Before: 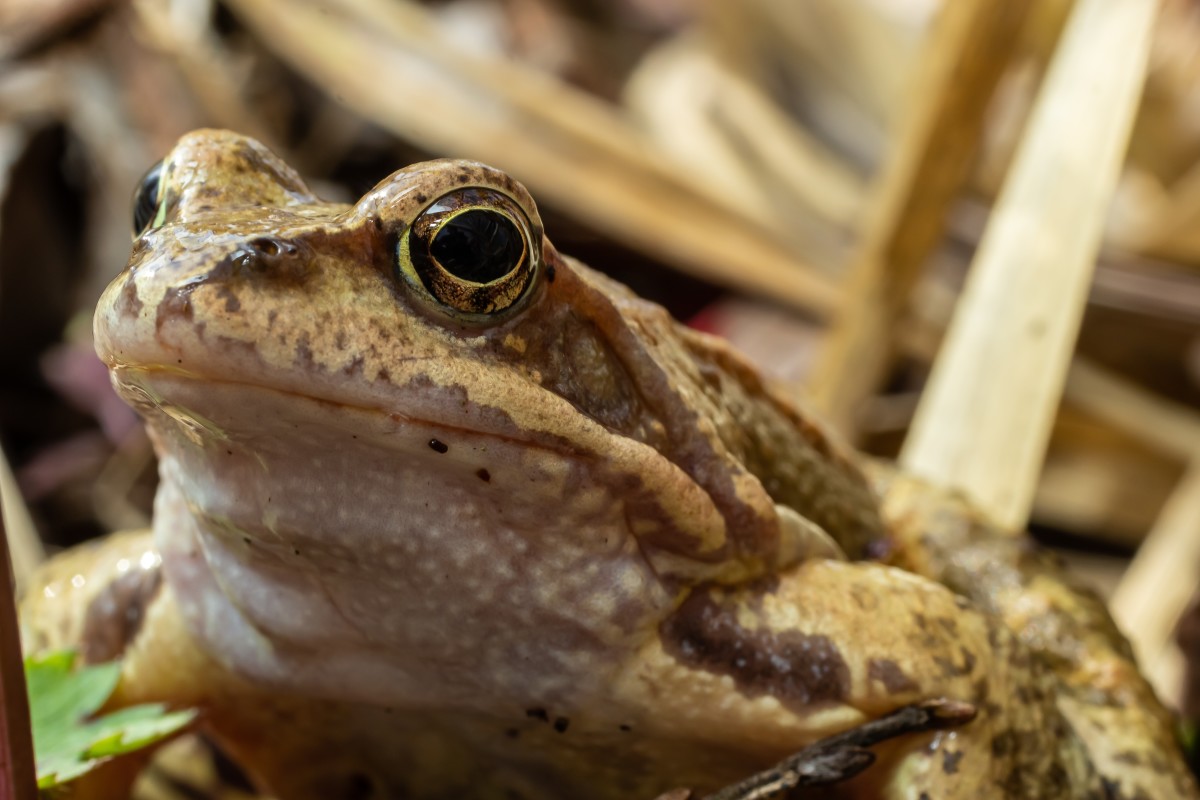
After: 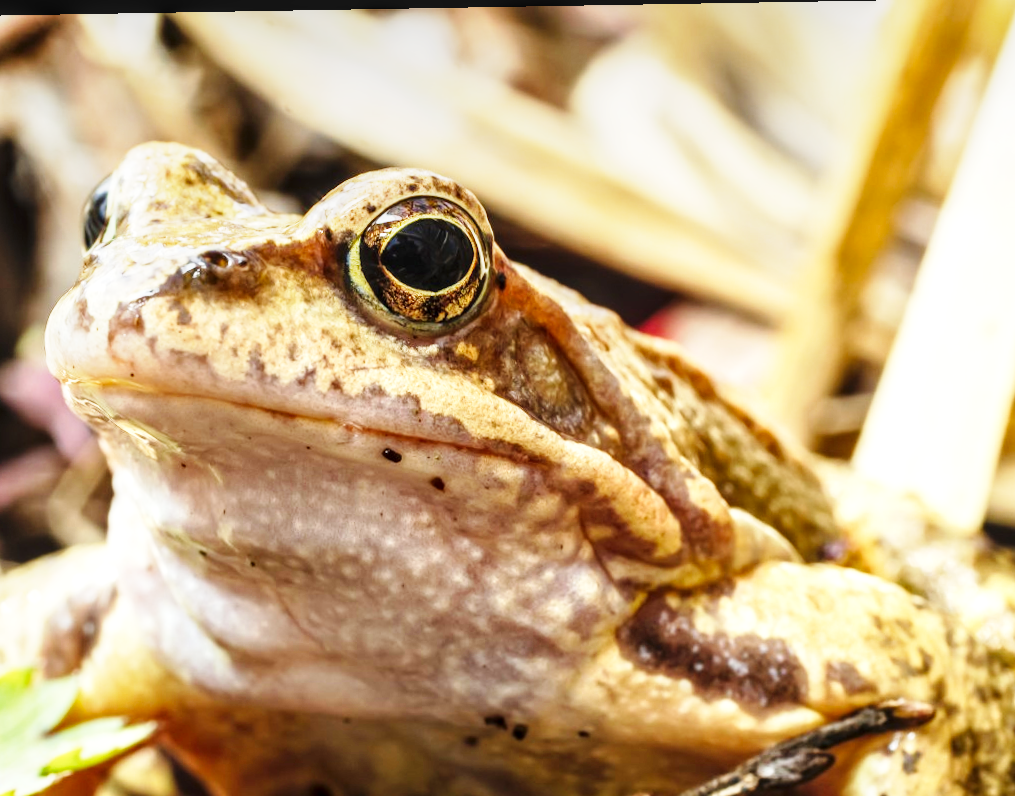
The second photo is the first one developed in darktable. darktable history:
exposure: black level correction 0, exposure 0.693 EV, compensate exposure bias true, compensate highlight preservation false
base curve: curves: ch0 [(0, 0) (0.018, 0.026) (0.143, 0.37) (0.33, 0.731) (0.458, 0.853) (0.735, 0.965) (0.905, 0.986) (1, 1)], preserve colors none
local contrast: on, module defaults
crop and rotate: angle 0.983°, left 4.487%, top 0.443%, right 11.795%, bottom 2.458%
